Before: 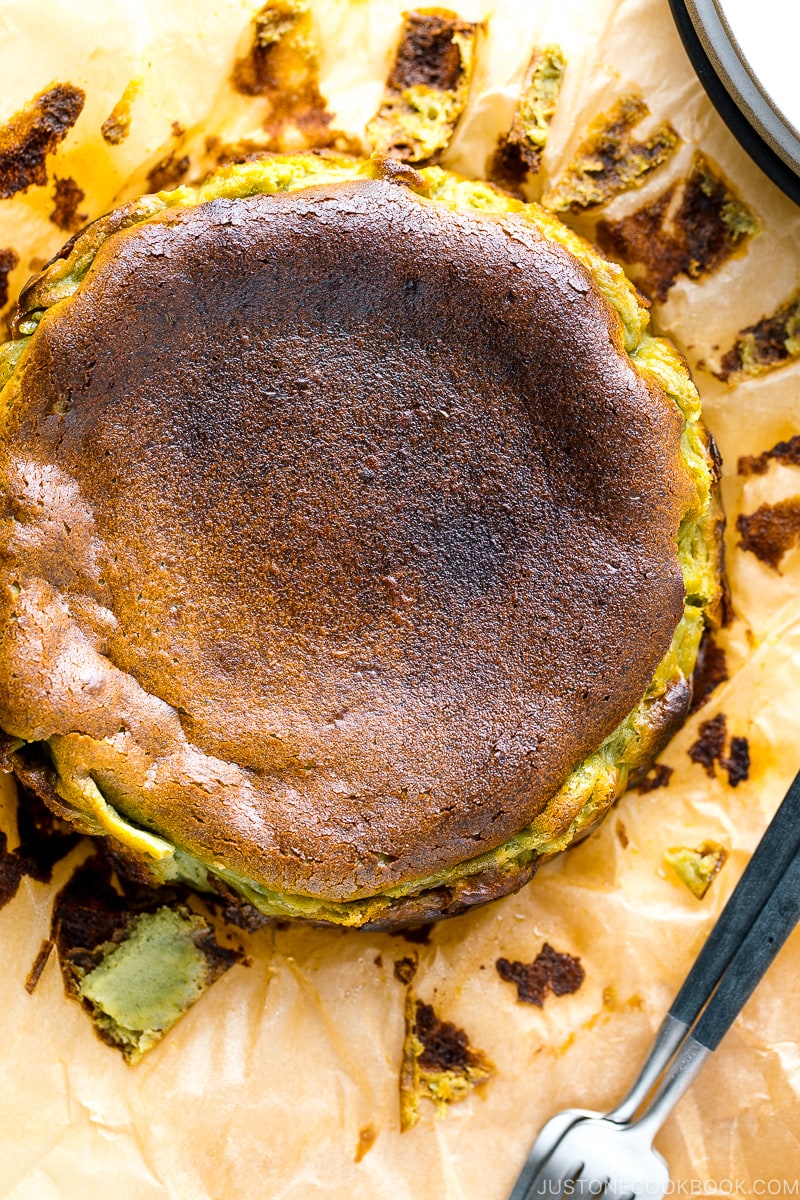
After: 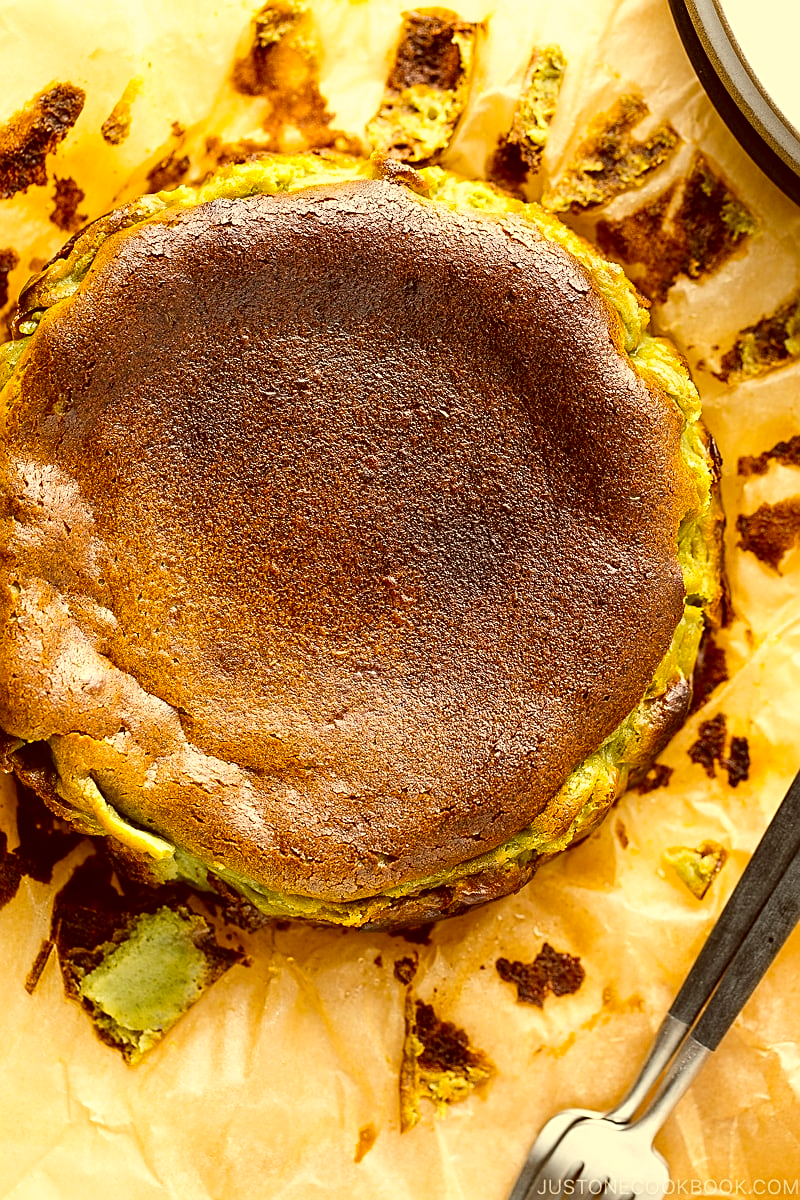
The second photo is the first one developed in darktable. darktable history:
sharpen: on, module defaults
color correction: highlights a* 1.19, highlights b* 24.5, shadows a* 15.62, shadows b* 24.55
